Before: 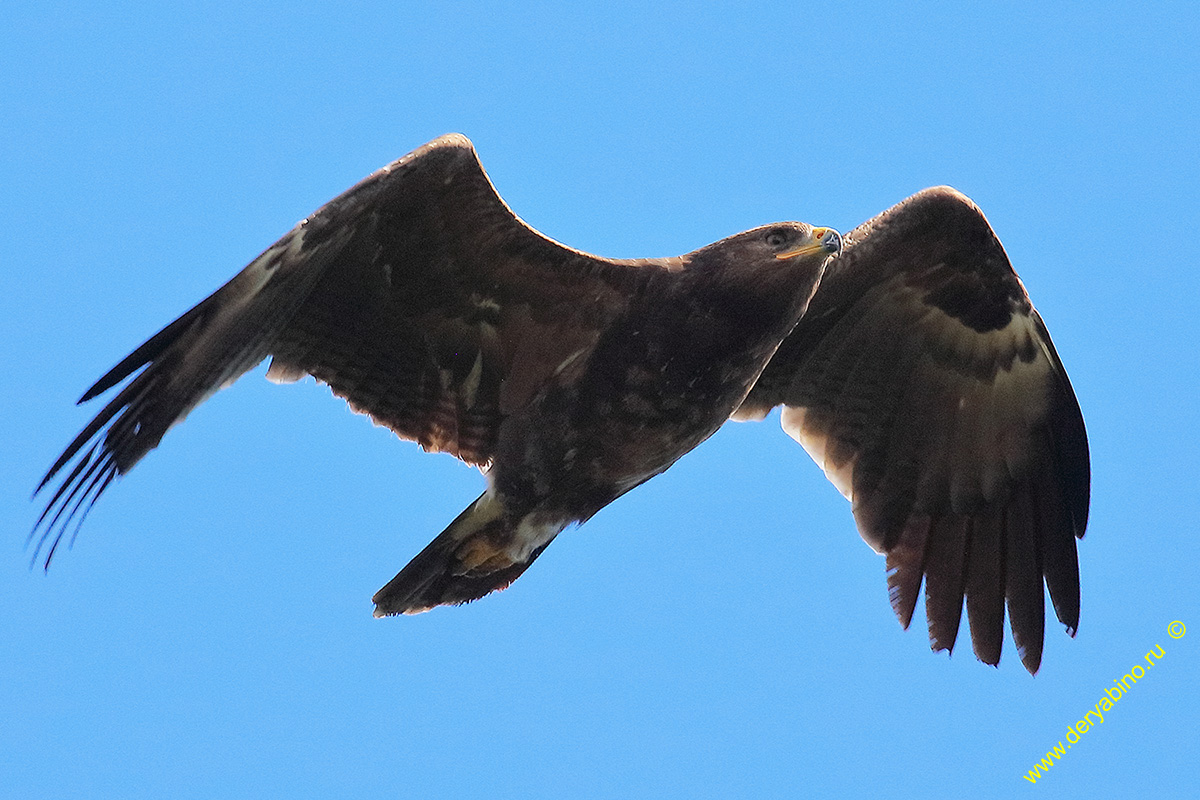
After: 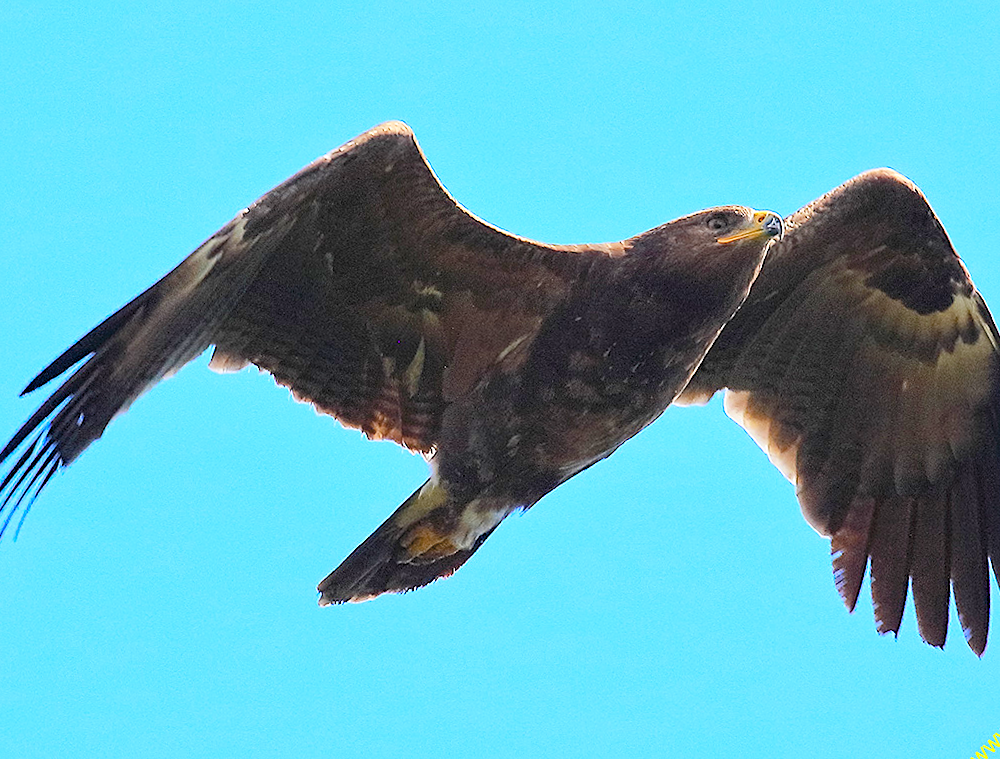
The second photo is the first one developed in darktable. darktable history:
color zones: curves: ch0 [(0.068, 0.464) (0.25, 0.5) (0.48, 0.508) (0.75, 0.536) (0.886, 0.476) (0.967, 0.456)]; ch1 [(0.066, 0.456) (0.25, 0.5) (0.616, 0.508) (0.746, 0.56) (0.934, 0.444)]
crop and rotate: angle 0.614°, left 4.094%, top 0.995%, right 11.222%, bottom 2.542%
color balance rgb: linear chroma grading › global chroma 22.62%, perceptual saturation grading › global saturation 39.507%, perceptual saturation grading › highlights -50.12%, perceptual saturation grading › shadows 30.033%
contrast brightness saturation: contrast 0.137, brightness 0.215
sharpen: on, module defaults
